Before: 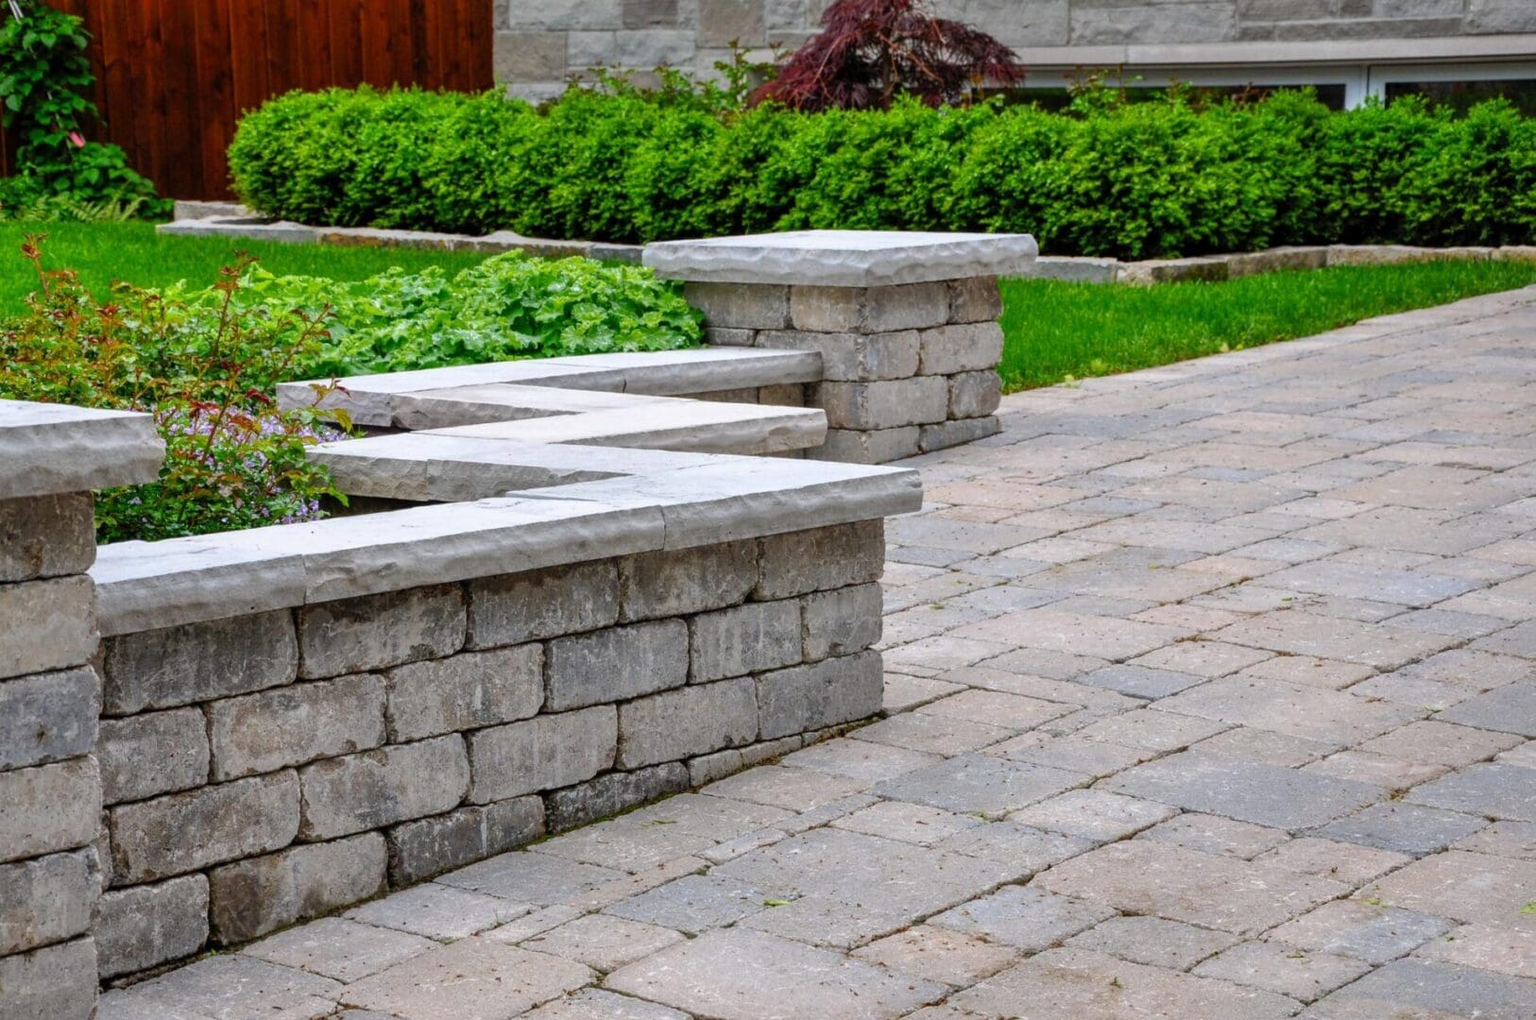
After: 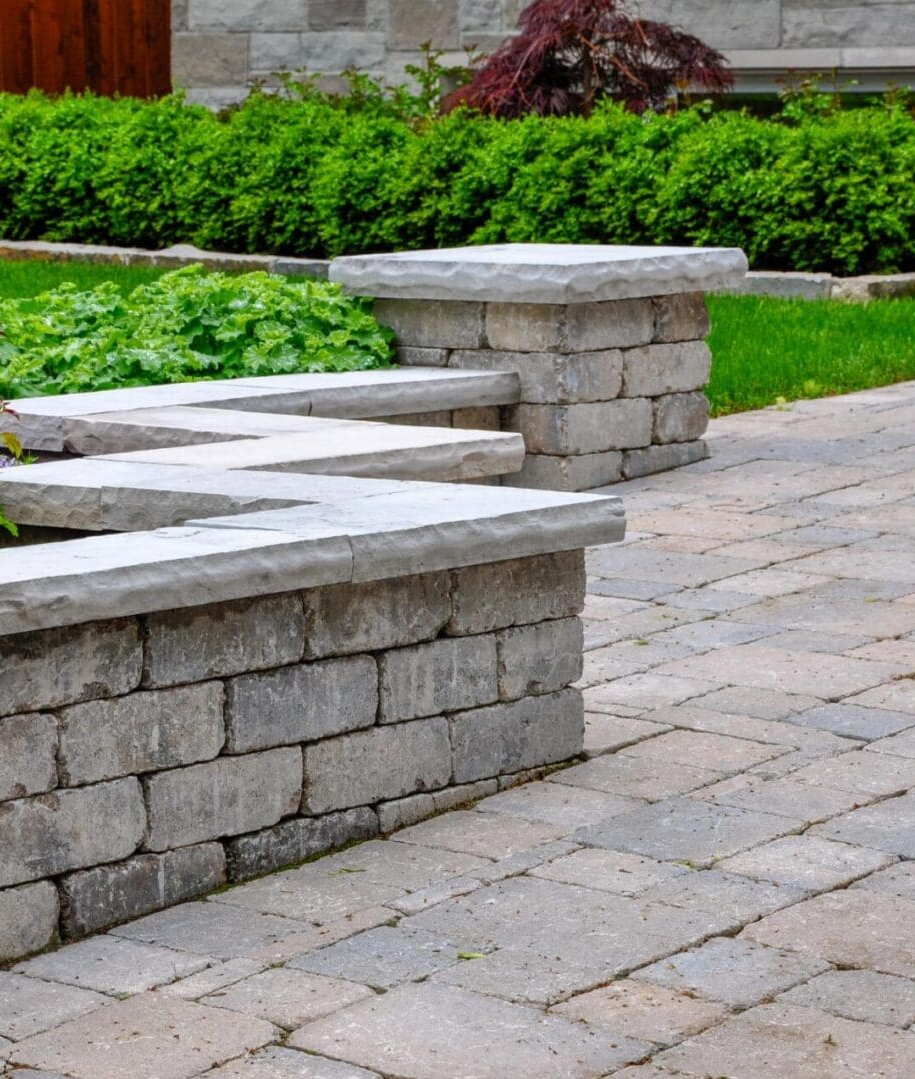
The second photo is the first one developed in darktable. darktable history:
crop: left 21.605%, right 22.118%, bottom 0.015%
